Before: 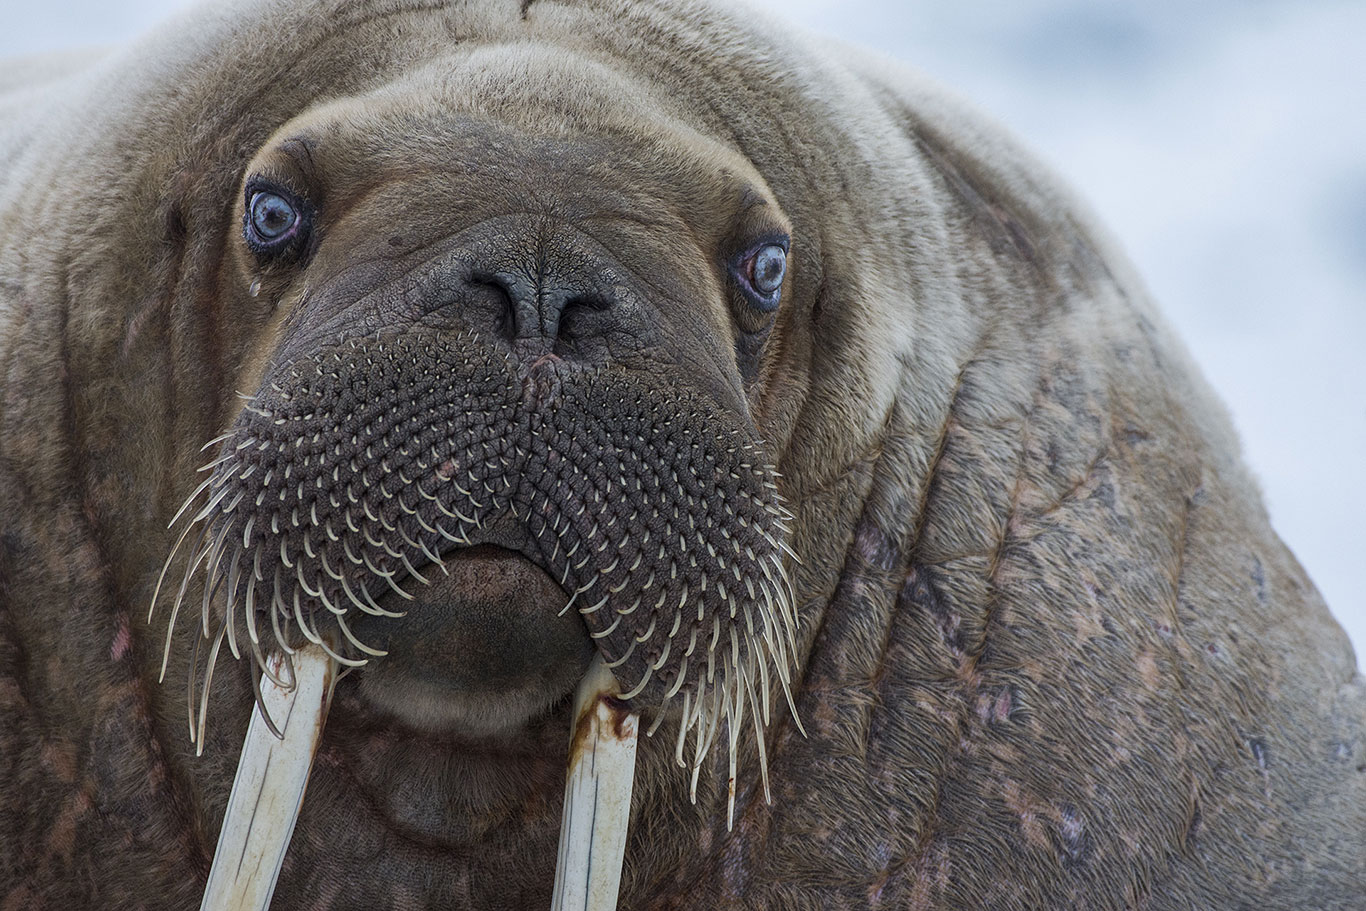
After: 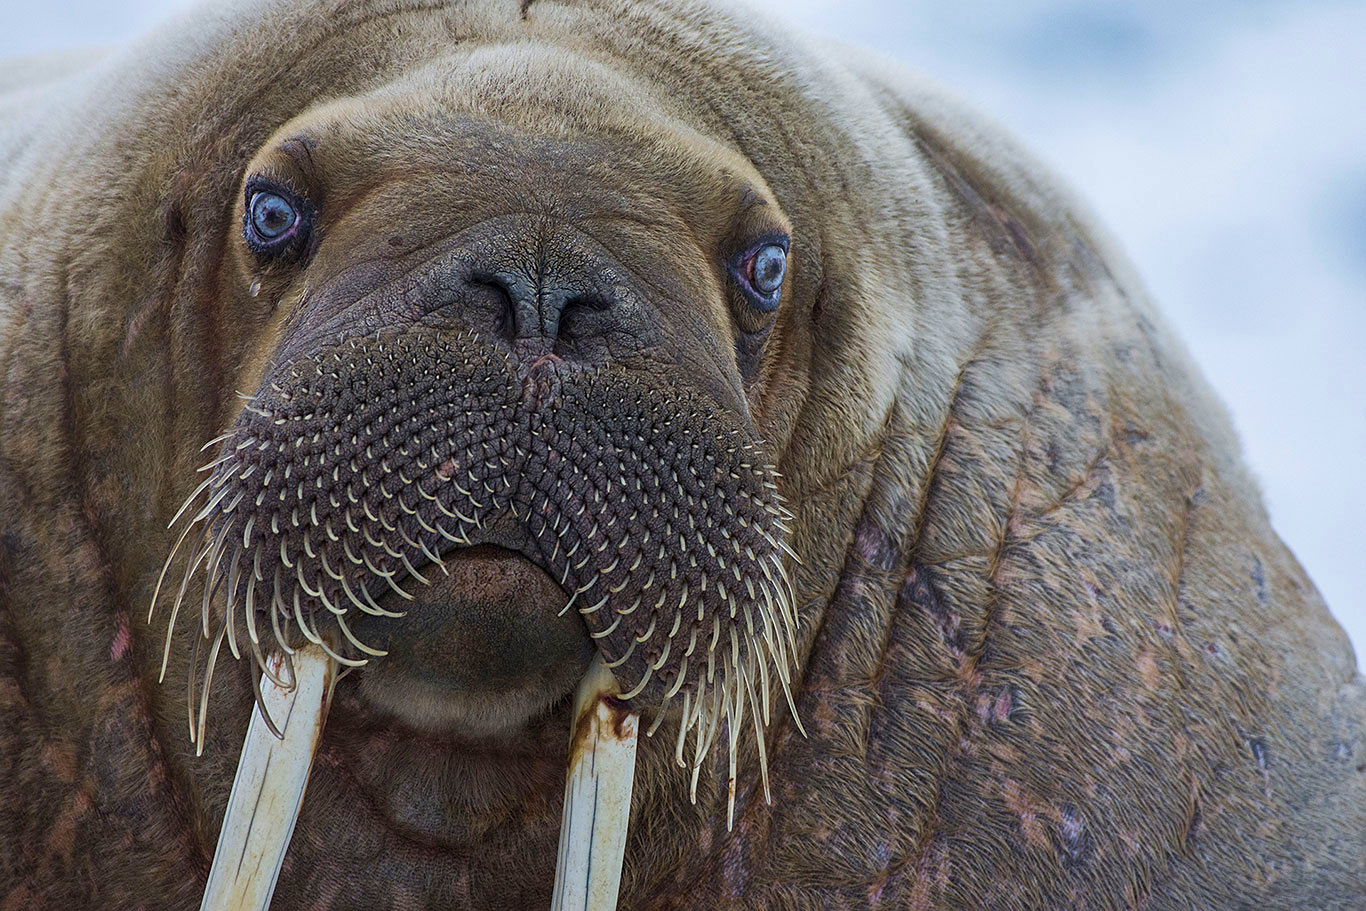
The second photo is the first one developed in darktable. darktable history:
sharpen: amount 0.2
velvia: strength 45%
